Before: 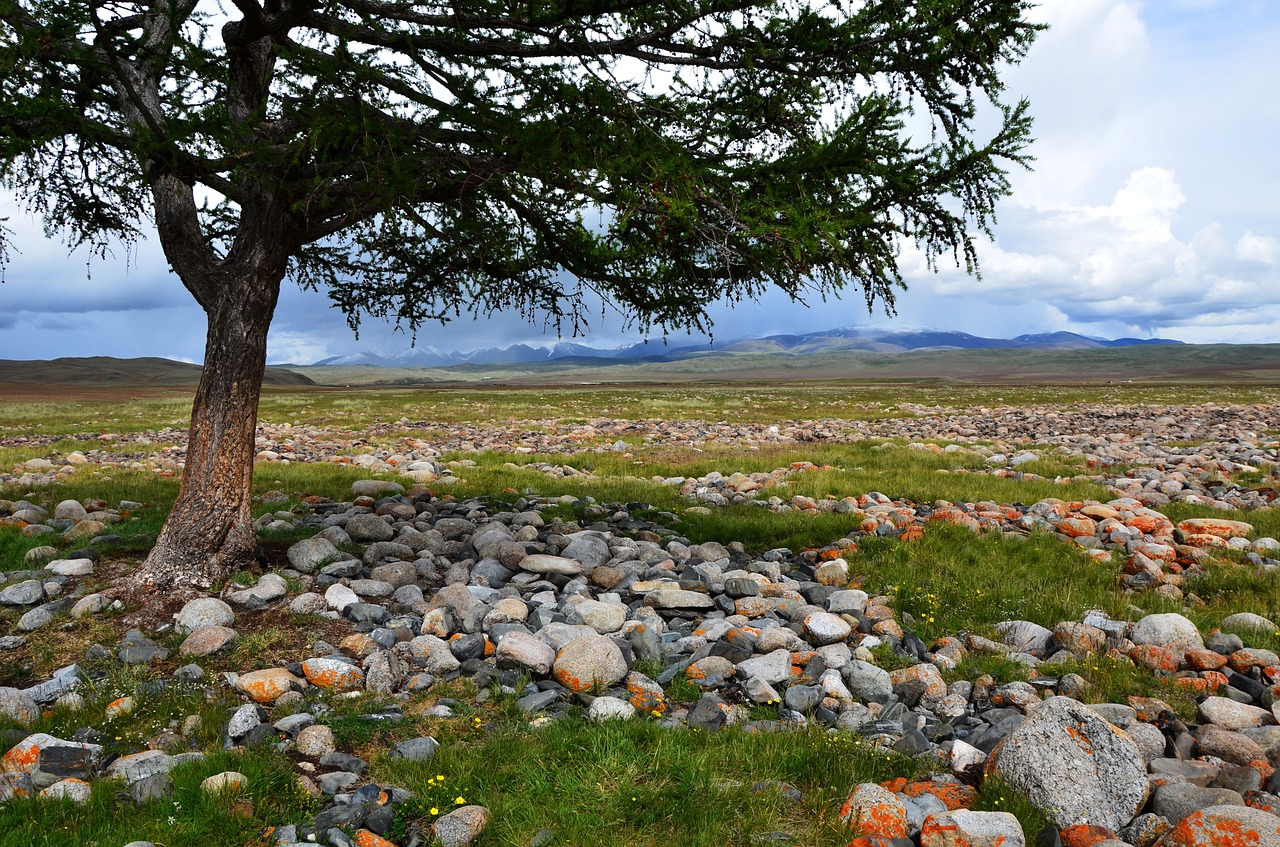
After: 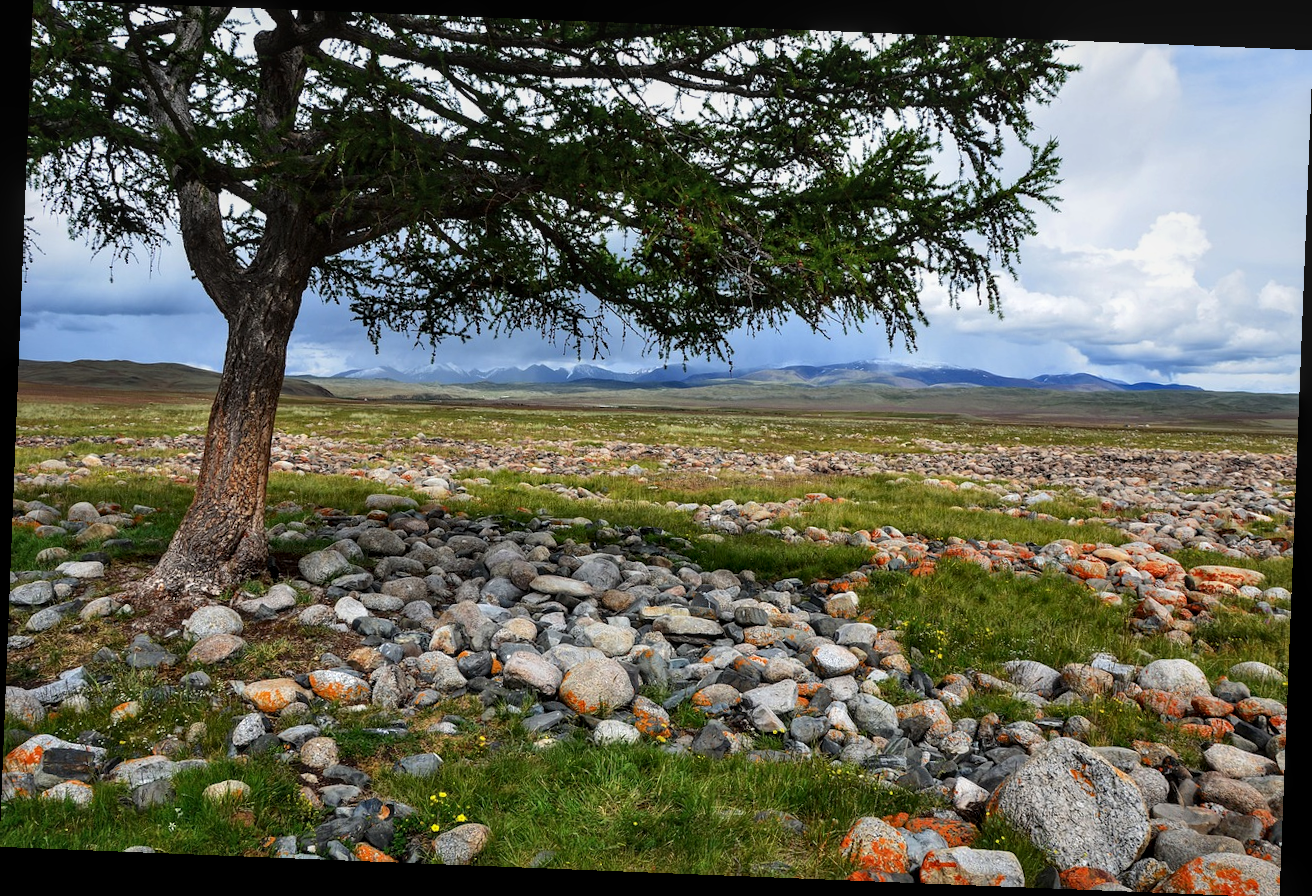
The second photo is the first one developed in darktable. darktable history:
local contrast: on, module defaults
rotate and perspective: rotation 2.27°, automatic cropping off
